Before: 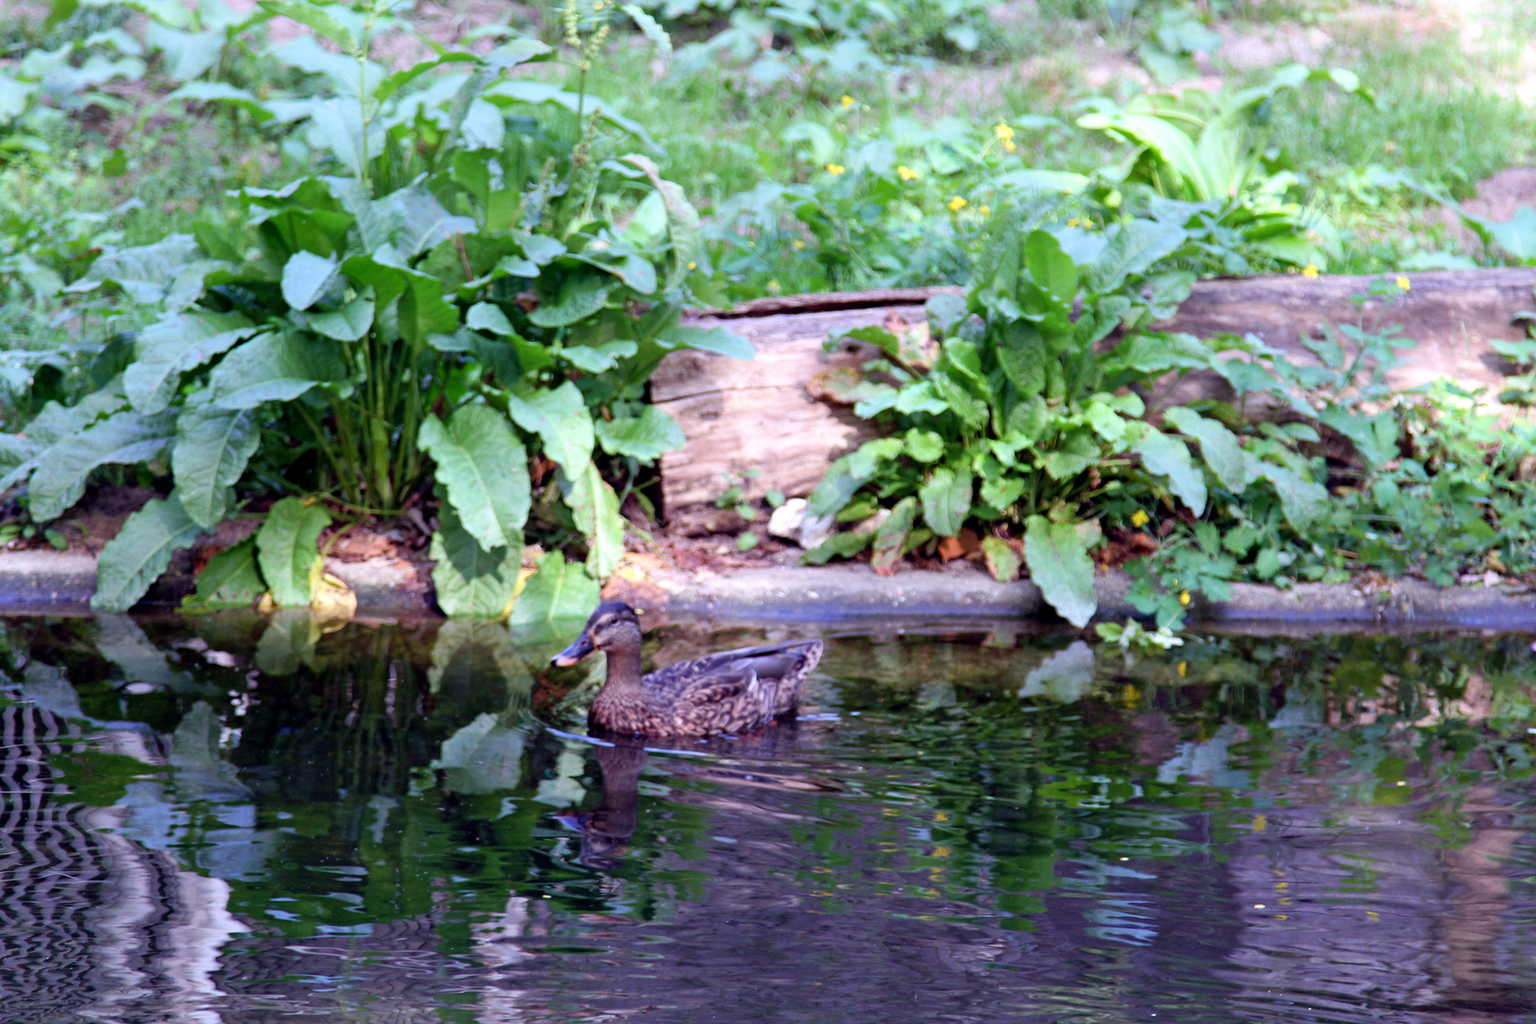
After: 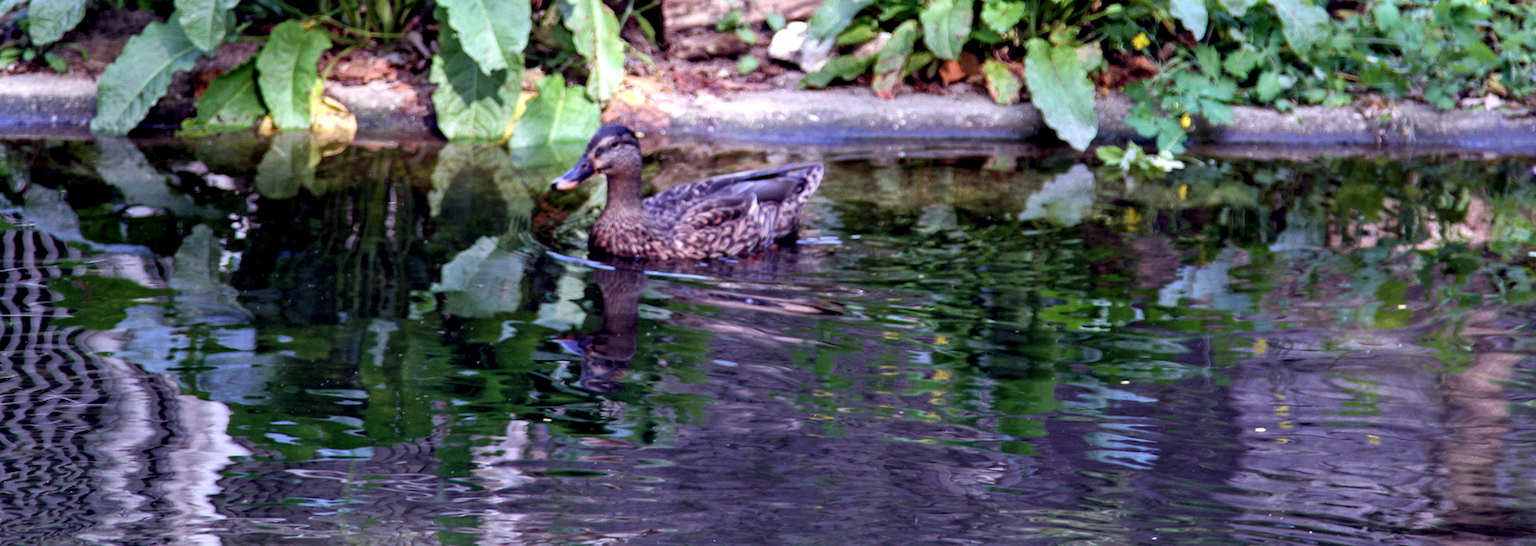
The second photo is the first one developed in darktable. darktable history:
crop and rotate: top 46.611%, right 0.056%
local contrast: on, module defaults
contrast equalizer: y [[0.513, 0.565, 0.608, 0.562, 0.512, 0.5], [0.5 ×6], [0.5, 0.5, 0.5, 0.528, 0.598, 0.658], [0 ×6], [0 ×6]], mix 0.304
